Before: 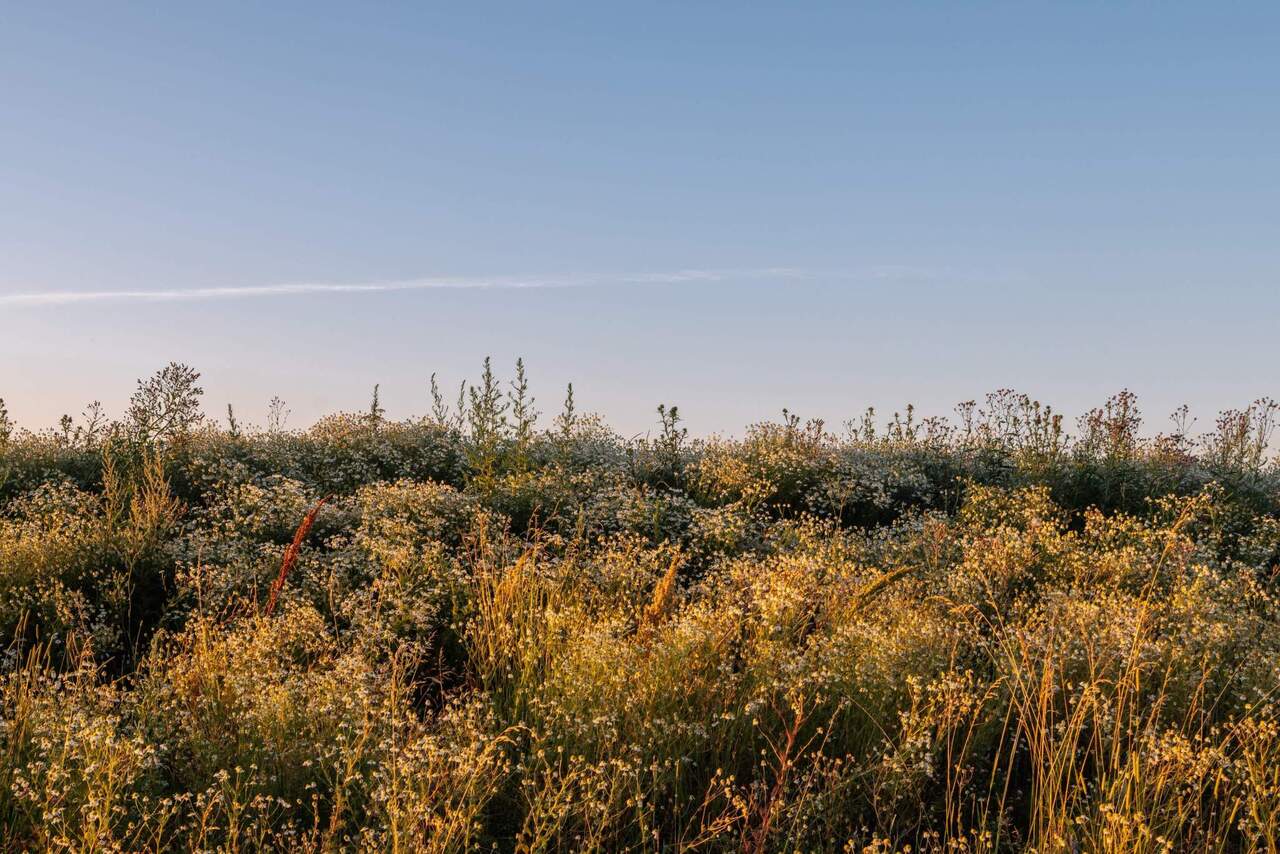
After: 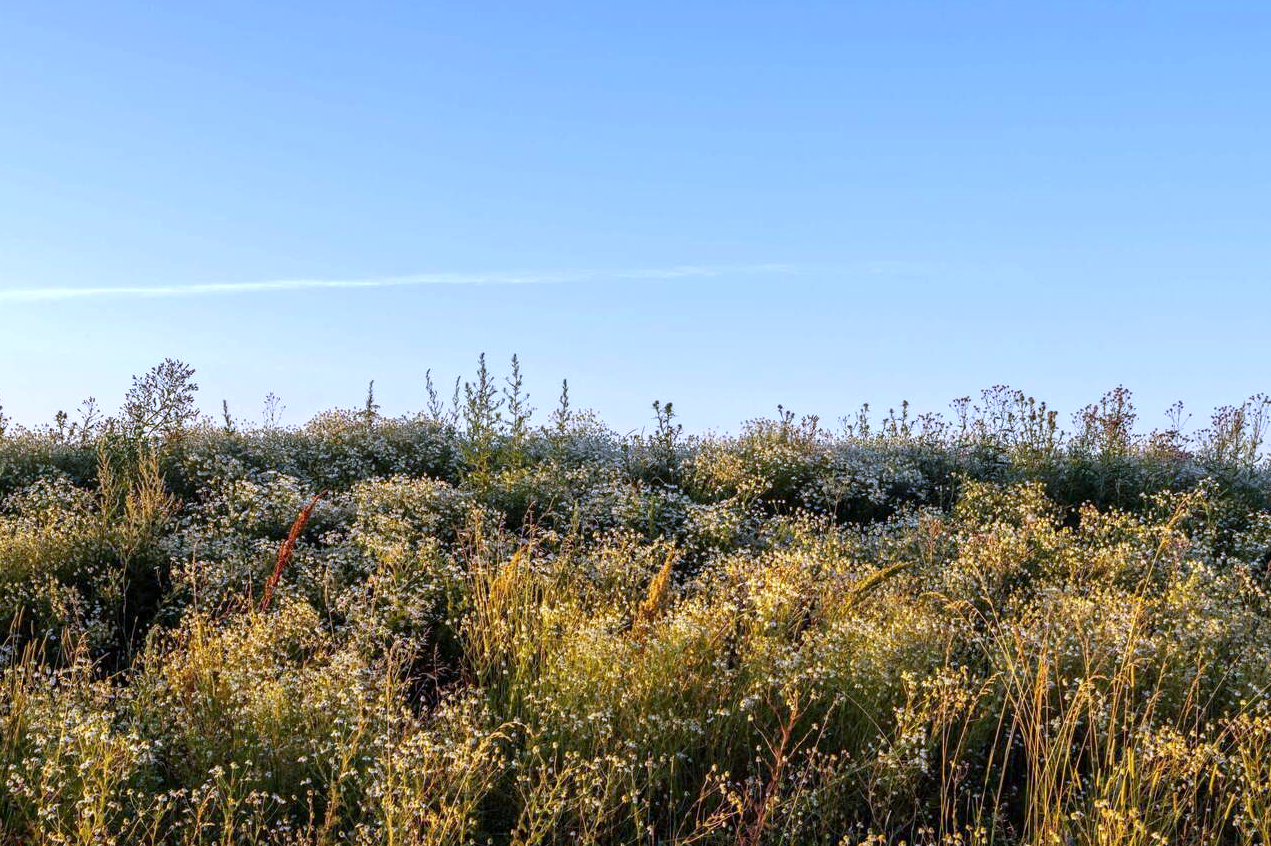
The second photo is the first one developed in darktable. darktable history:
exposure: black level correction 0.001, exposure 0.5 EV, compensate exposure bias true, compensate highlight preservation false
crop: left 0.434%, top 0.485%, right 0.244%, bottom 0.386%
contrast brightness saturation: contrast 0.05
white balance: red 0.871, blue 1.249
